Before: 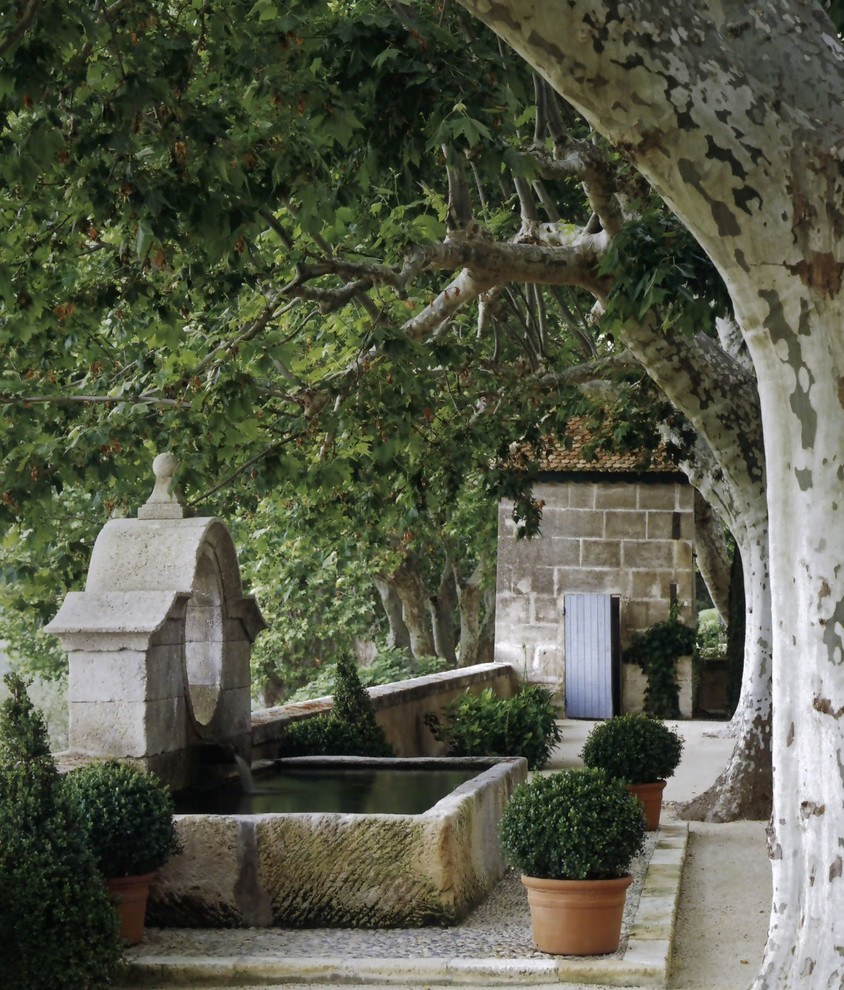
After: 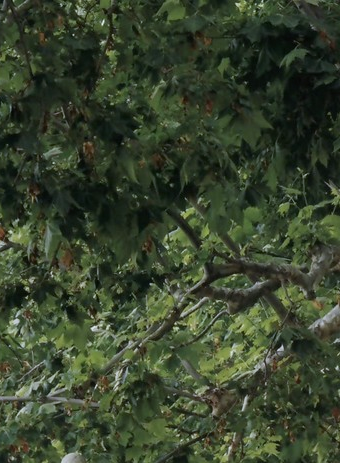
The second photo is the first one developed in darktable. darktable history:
crop and rotate: left 11.001%, top 0.092%, right 48.603%, bottom 53.122%
exposure: compensate highlight preservation false
color calibration: illuminant as shot in camera, x 0.358, y 0.373, temperature 4628.91 K
